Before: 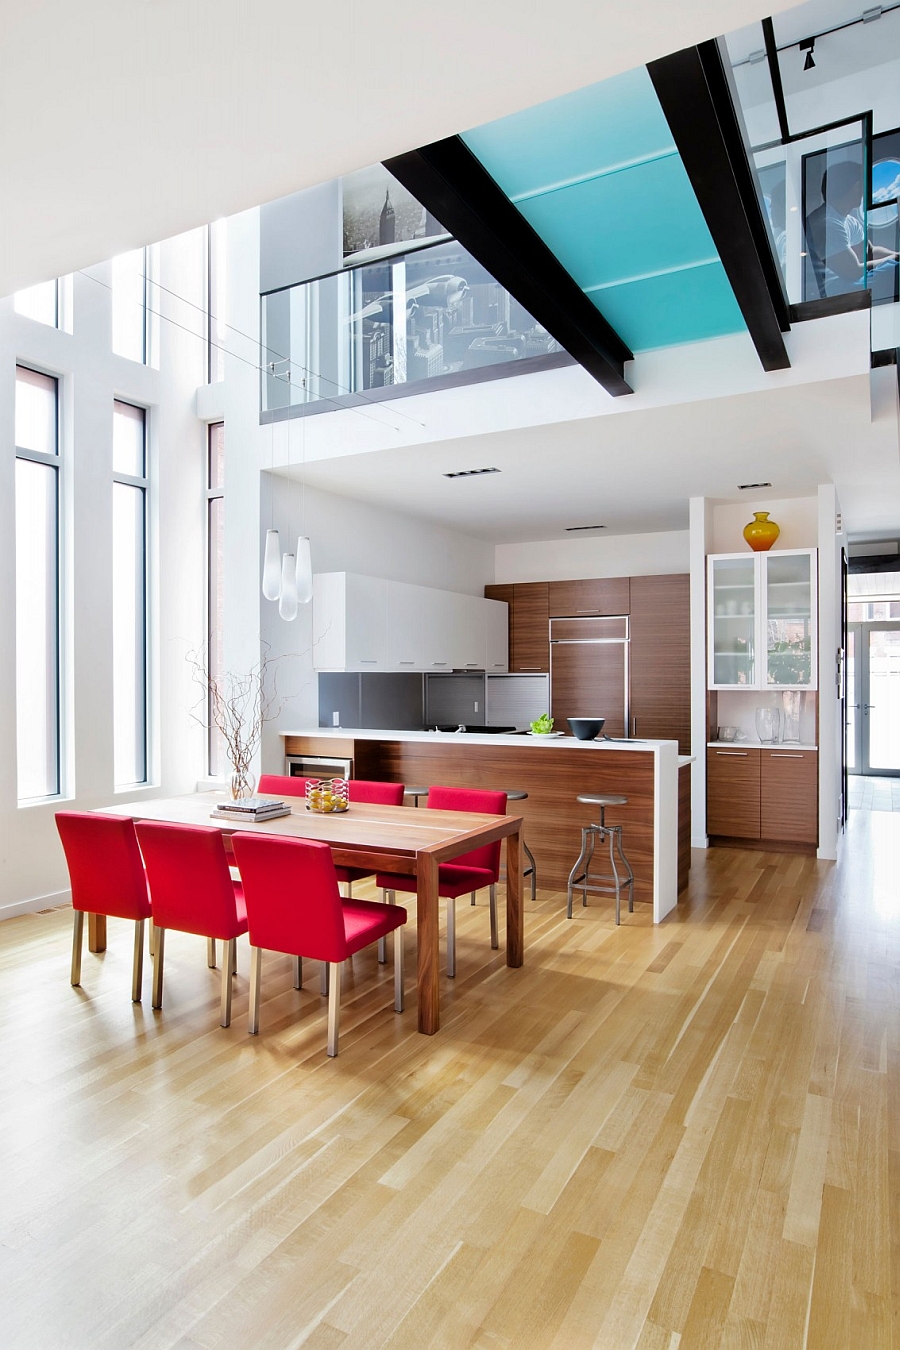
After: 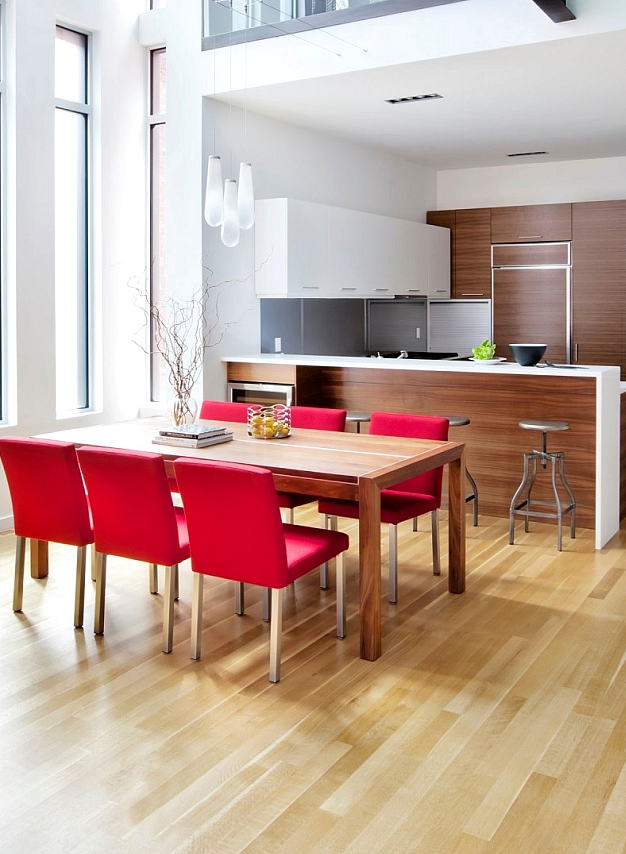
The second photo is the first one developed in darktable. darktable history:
crop: left 6.546%, top 27.706%, right 23.833%, bottom 8.977%
exposure: black level correction 0.001, exposure 0.144 EV, compensate highlight preservation false
